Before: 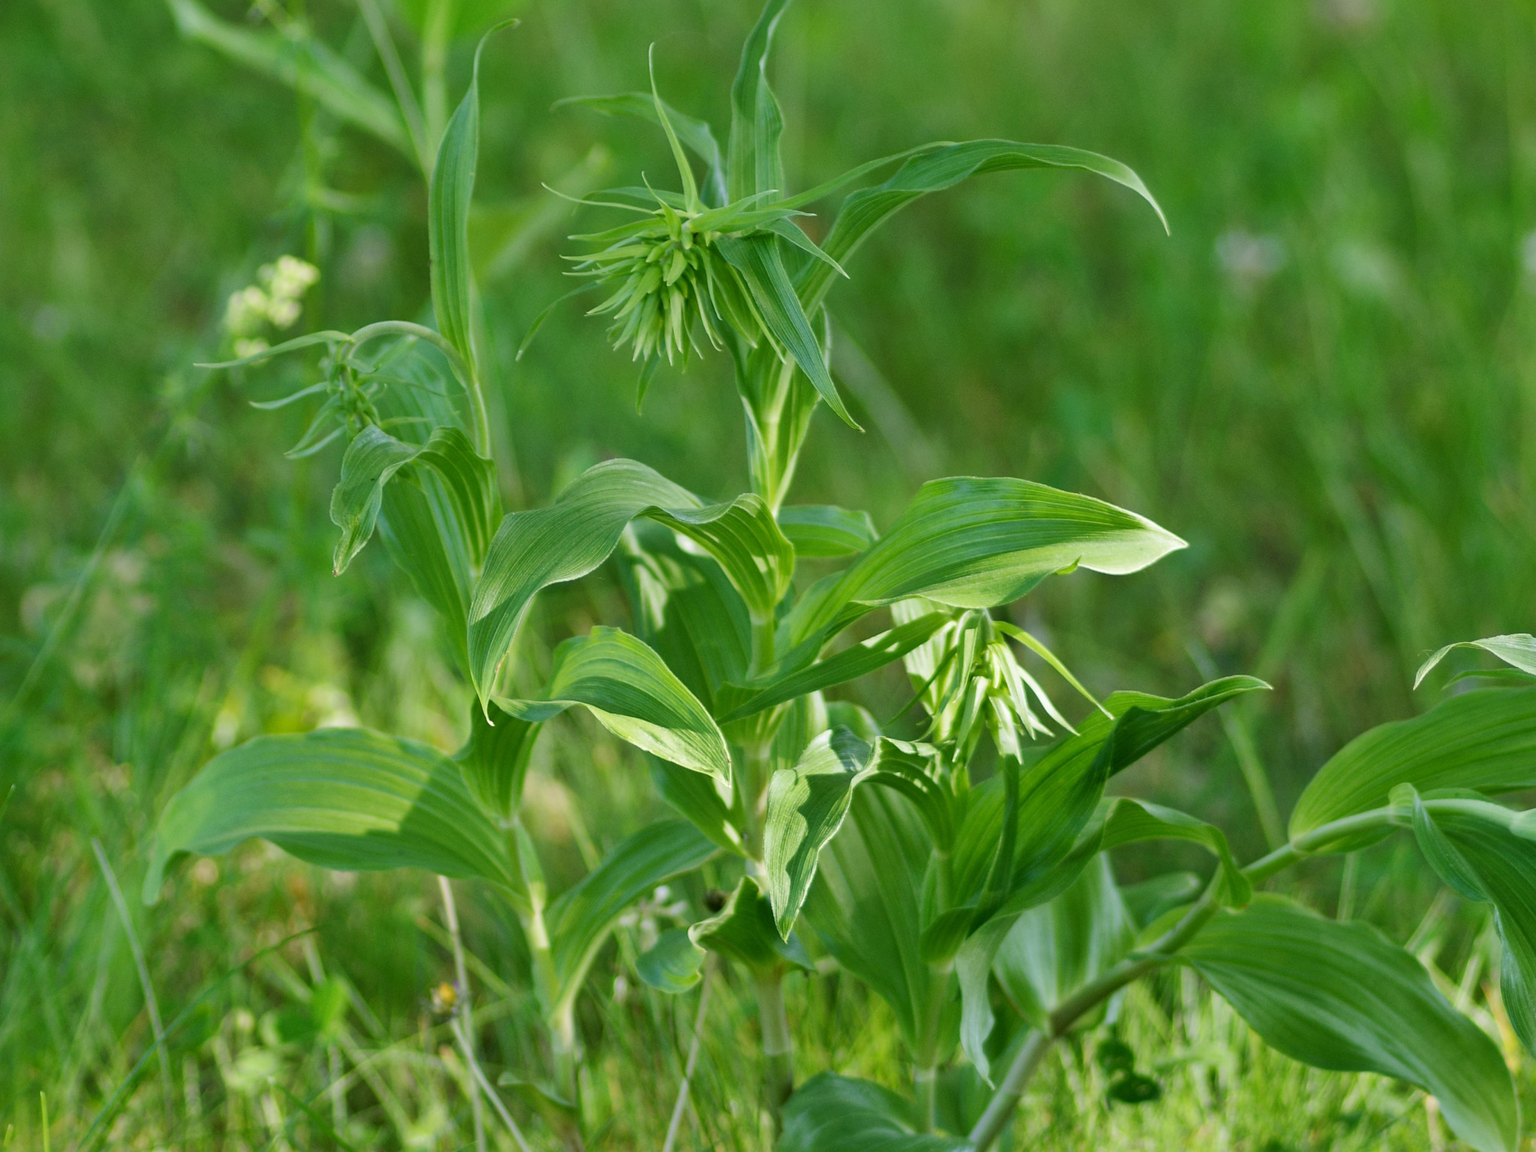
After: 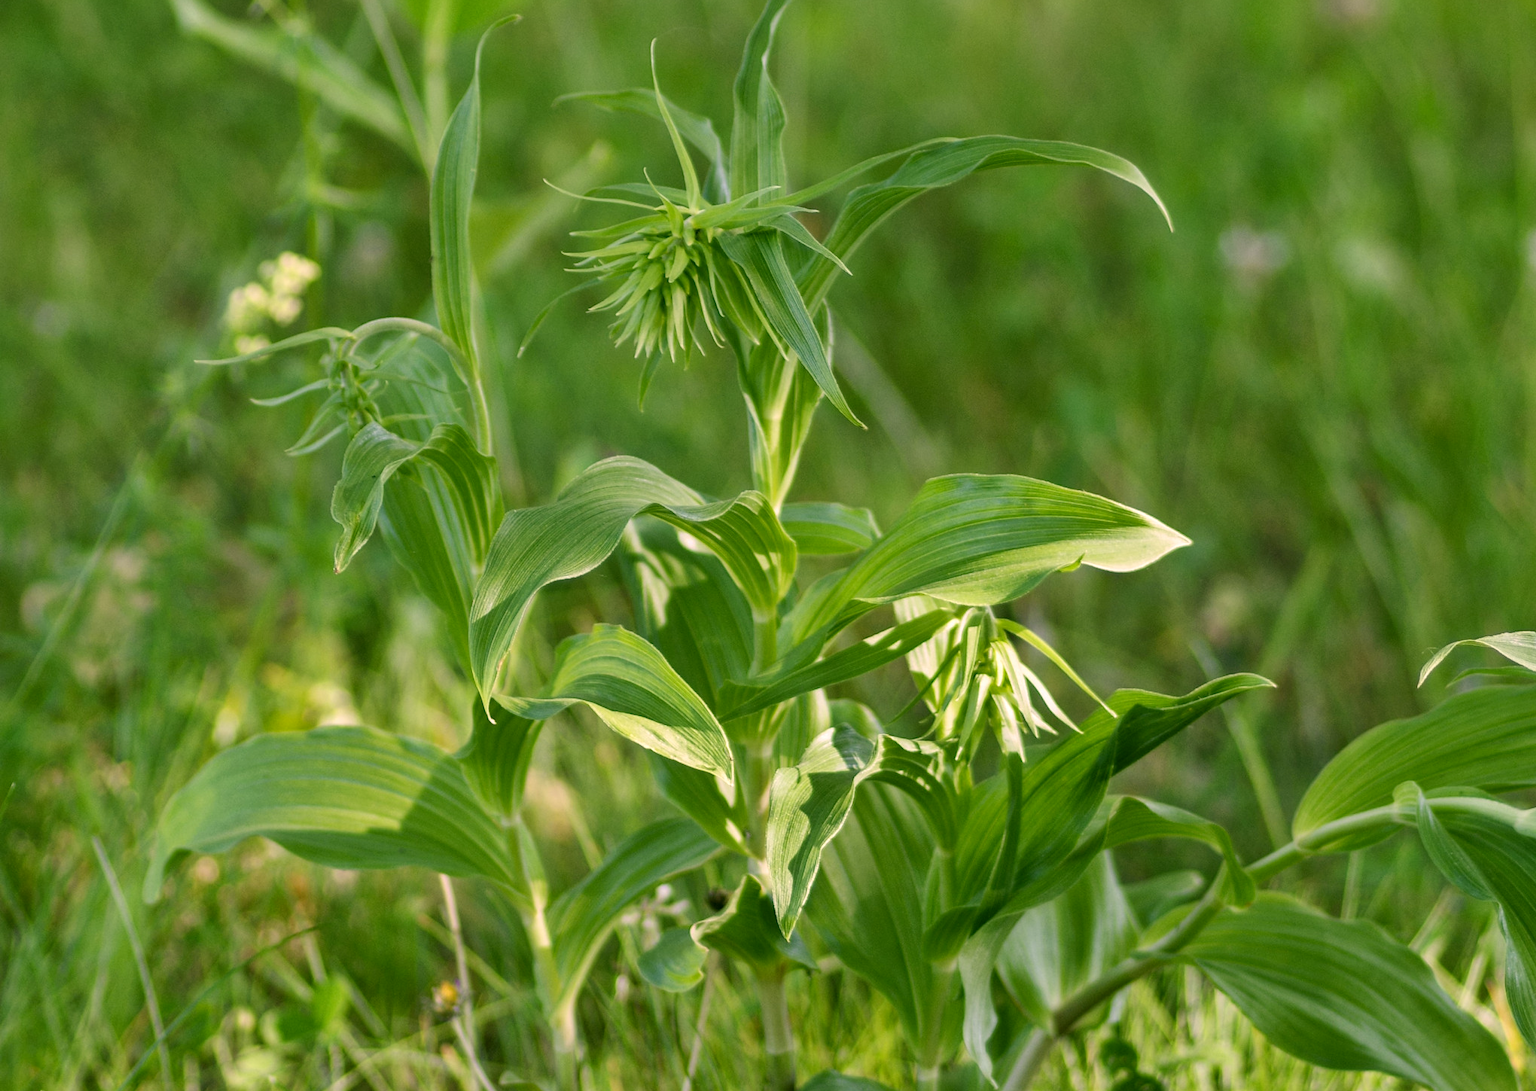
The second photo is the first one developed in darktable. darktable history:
local contrast: on, module defaults
color correction: highlights a* 12.23, highlights b* 5.41
crop: top 0.448%, right 0.264%, bottom 5.045%
